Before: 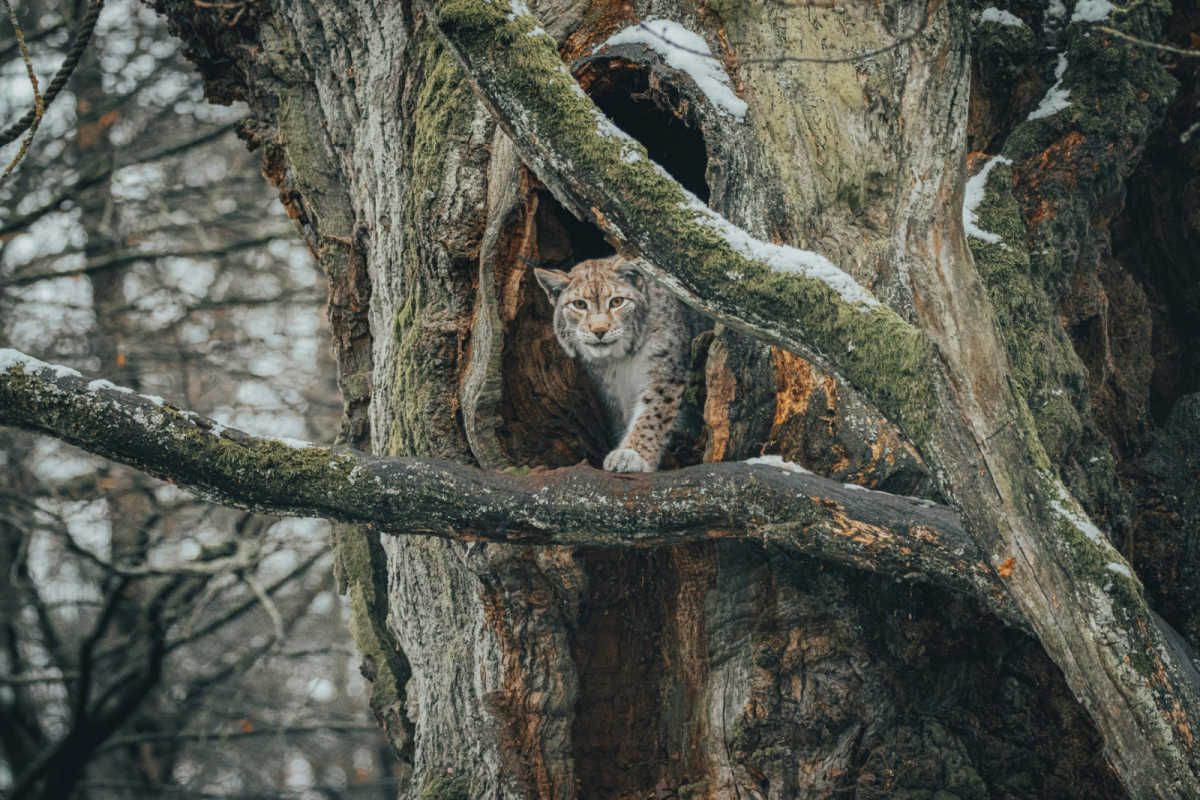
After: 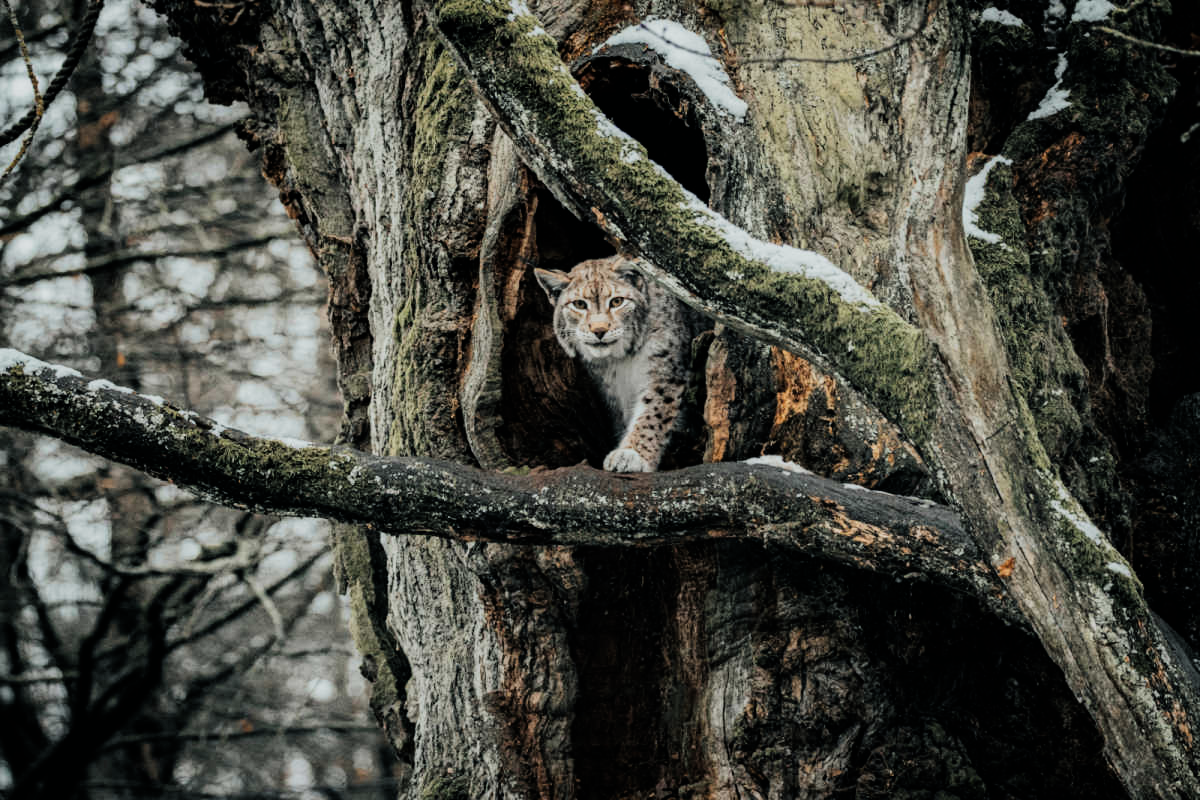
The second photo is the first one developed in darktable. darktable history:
filmic rgb: black relative exposure -5.09 EV, white relative exposure 3.52 EV, hardness 3.16, contrast 1.483, highlights saturation mix -48.92%
